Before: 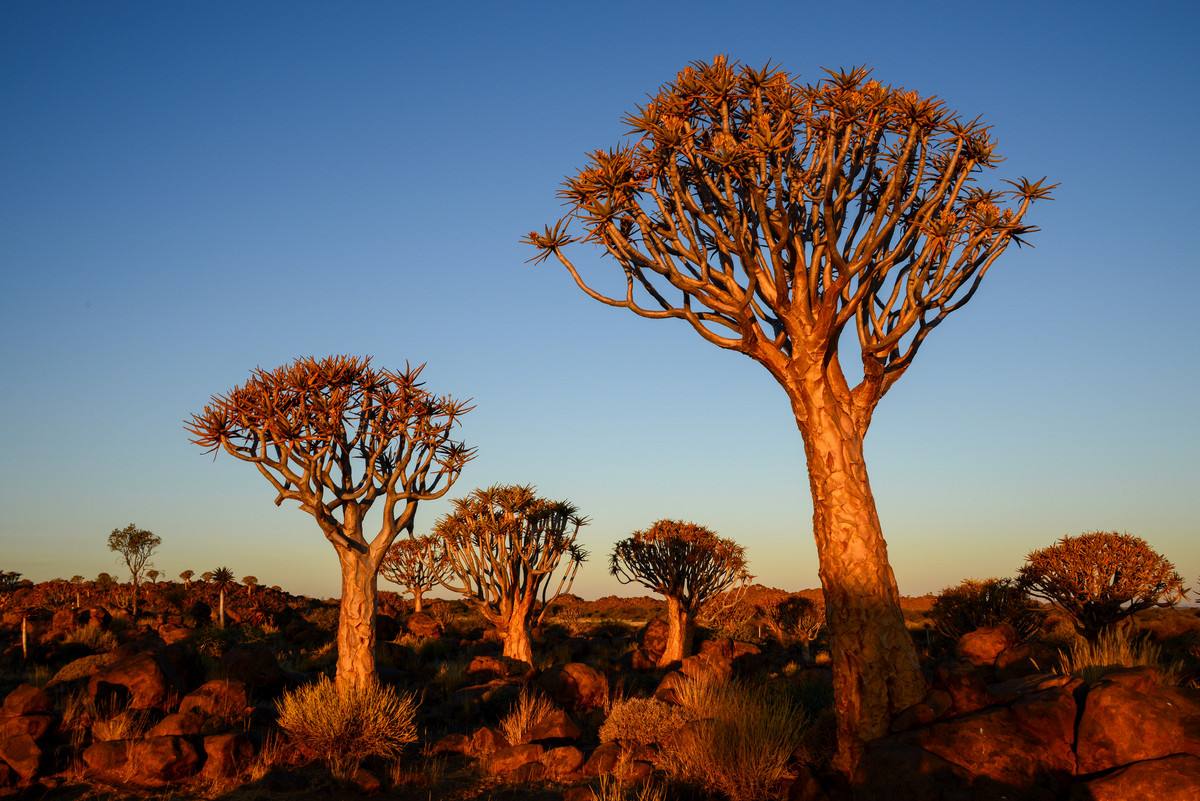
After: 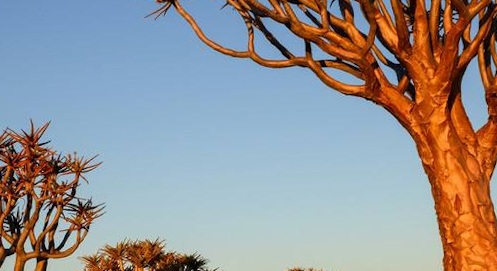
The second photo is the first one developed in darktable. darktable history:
rotate and perspective: rotation -2.29°, automatic cropping off
crop: left 31.751%, top 32.172%, right 27.8%, bottom 35.83%
